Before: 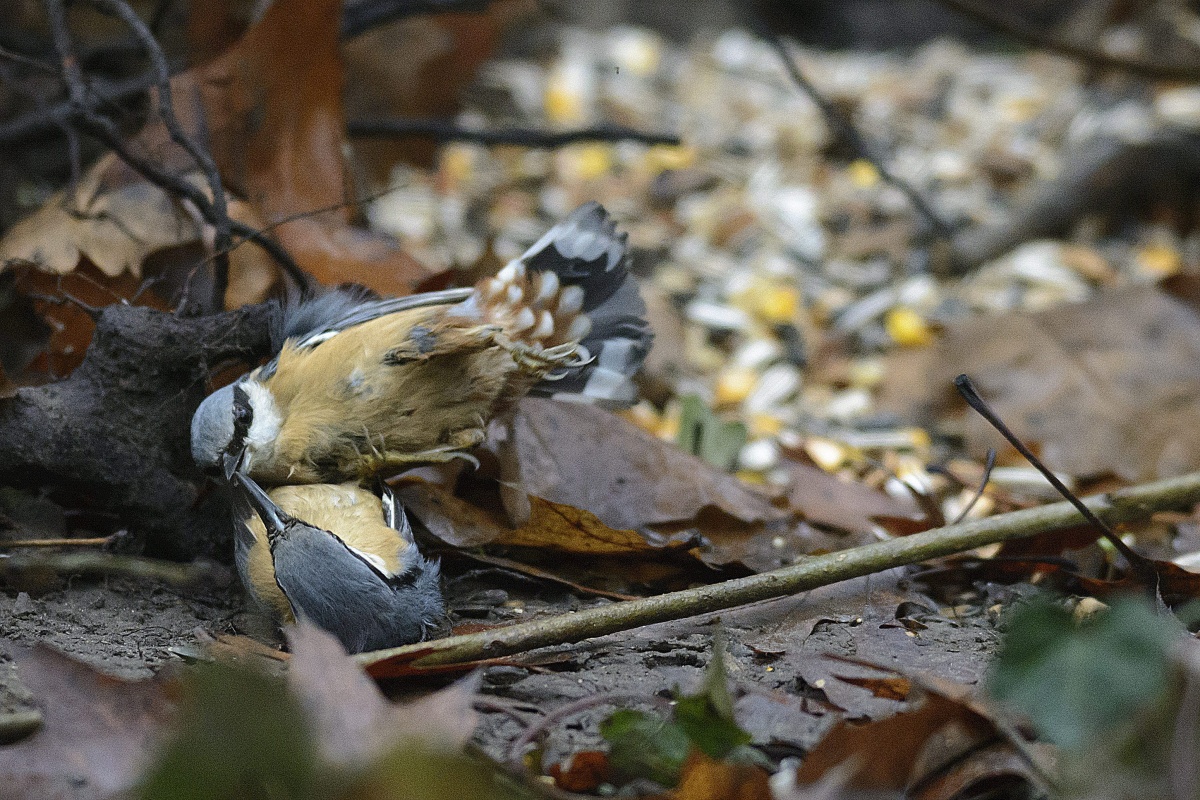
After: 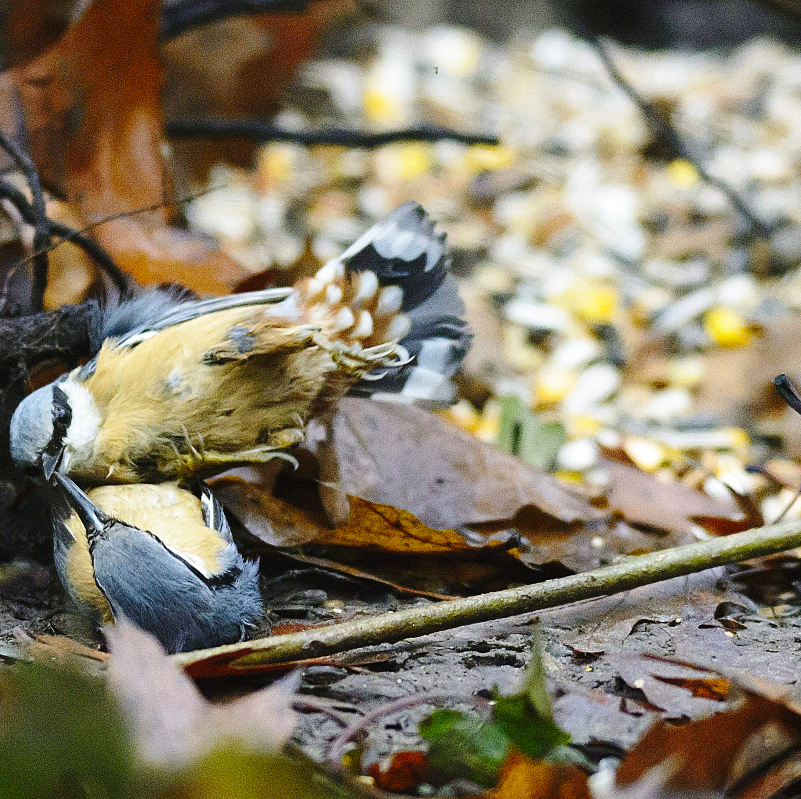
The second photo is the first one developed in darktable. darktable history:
crop and rotate: left 15.138%, right 18.089%
base curve: curves: ch0 [(0, 0) (0.028, 0.03) (0.121, 0.232) (0.46, 0.748) (0.859, 0.968) (1, 1)], preserve colors none
color balance rgb: linear chroma grading › global chroma 15.142%, perceptual saturation grading › global saturation 1.731%, perceptual saturation grading › highlights -3.078%, perceptual saturation grading › mid-tones 4.608%, perceptual saturation grading › shadows 8.422%
